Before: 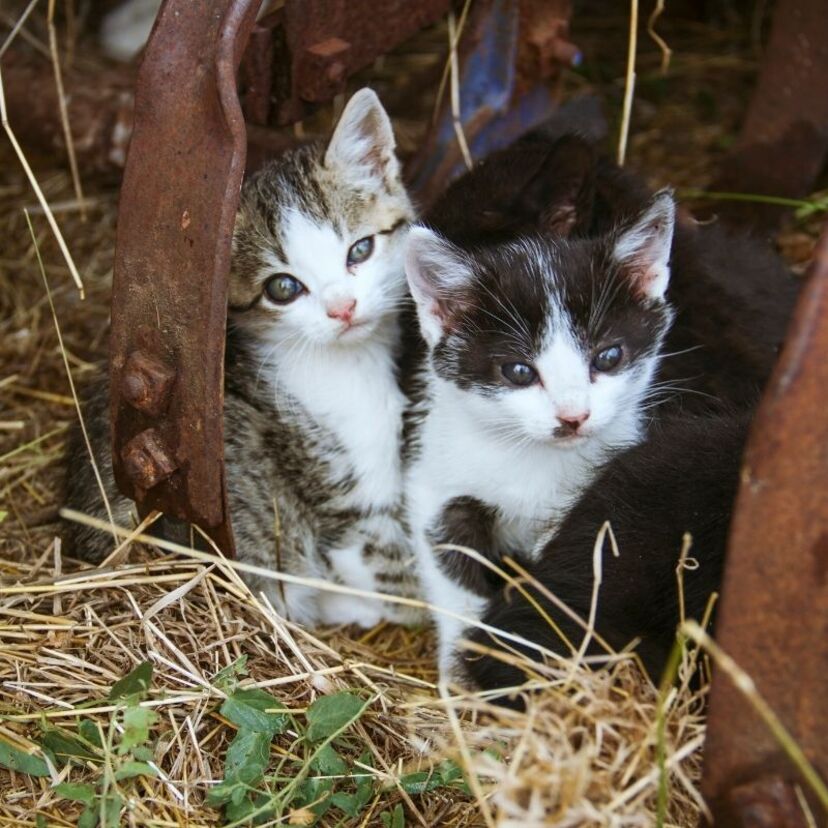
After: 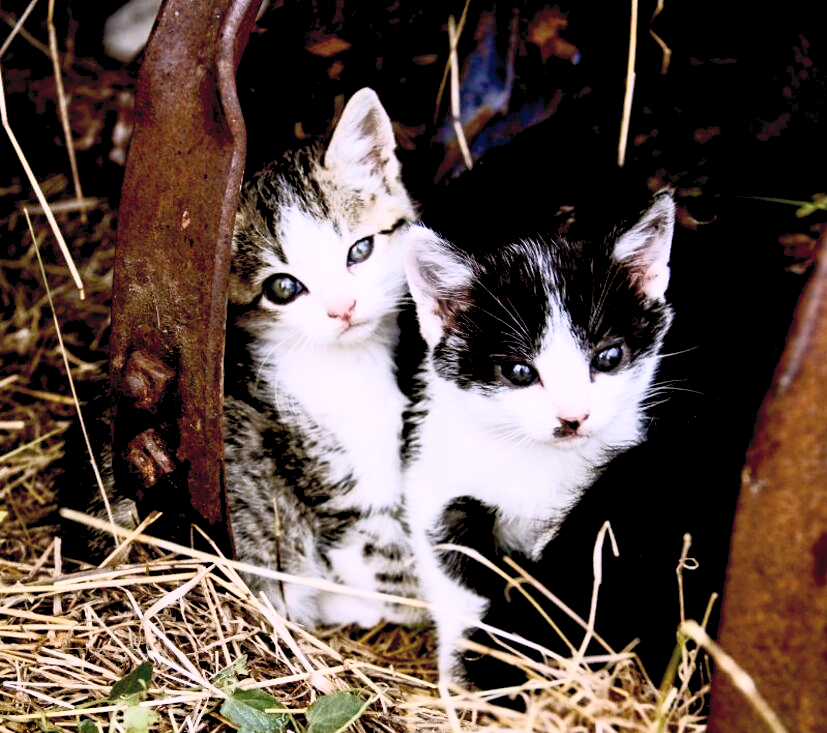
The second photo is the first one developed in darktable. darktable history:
crop and rotate: top 0%, bottom 11.437%
tone equalizer: on, module defaults
color calibration: output R [1.063, -0.012, -0.003, 0], output B [-0.079, 0.047, 1, 0], illuminant as shot in camera, x 0.358, y 0.373, temperature 4628.91 K
exposure: black level correction 0.046, exposure -0.228 EV, compensate exposure bias true, compensate highlight preservation false
contrast brightness saturation: contrast 0.446, brightness 0.563, saturation -0.191
